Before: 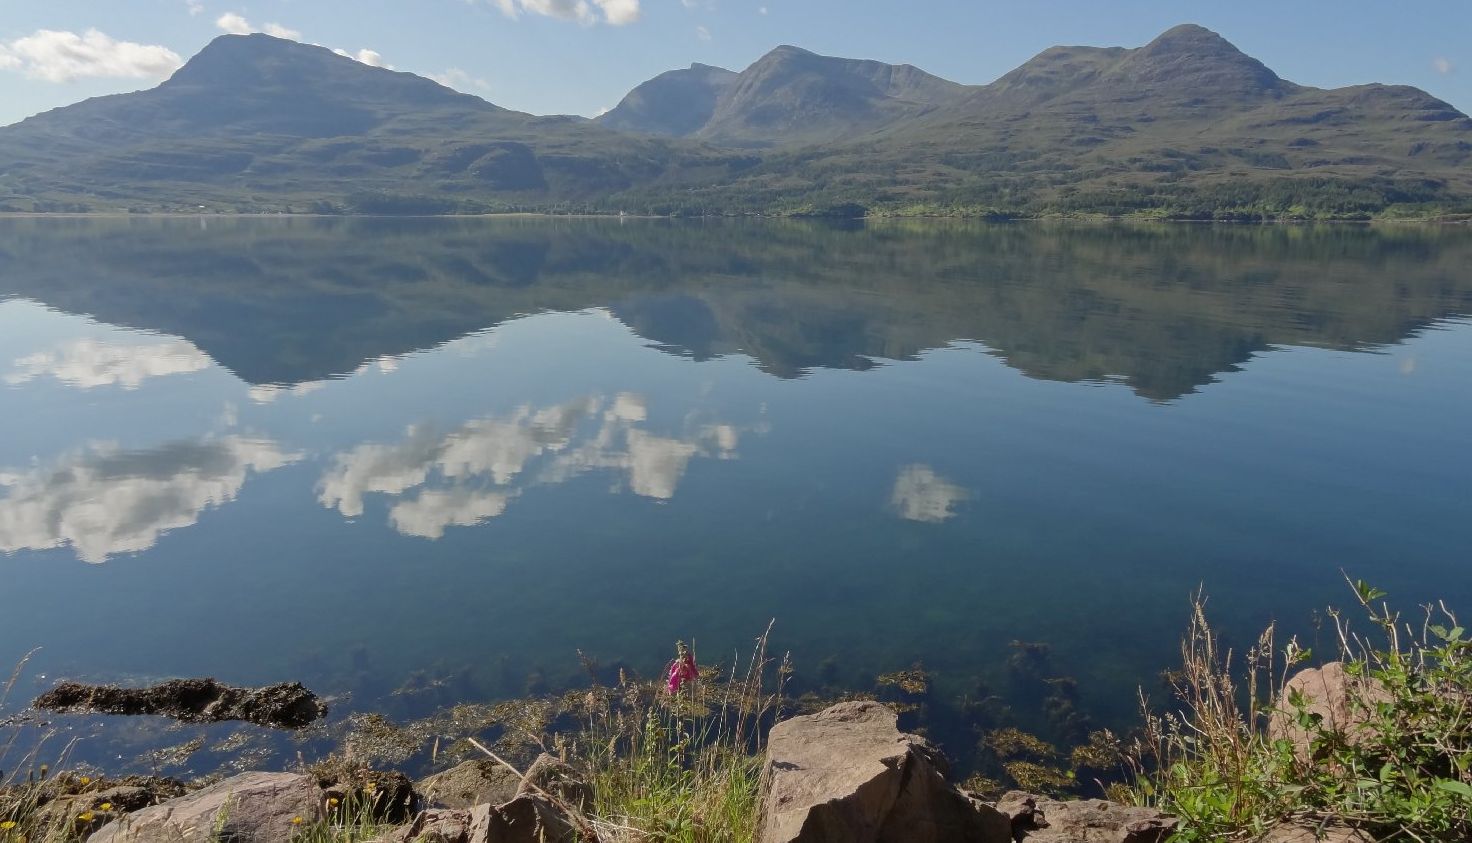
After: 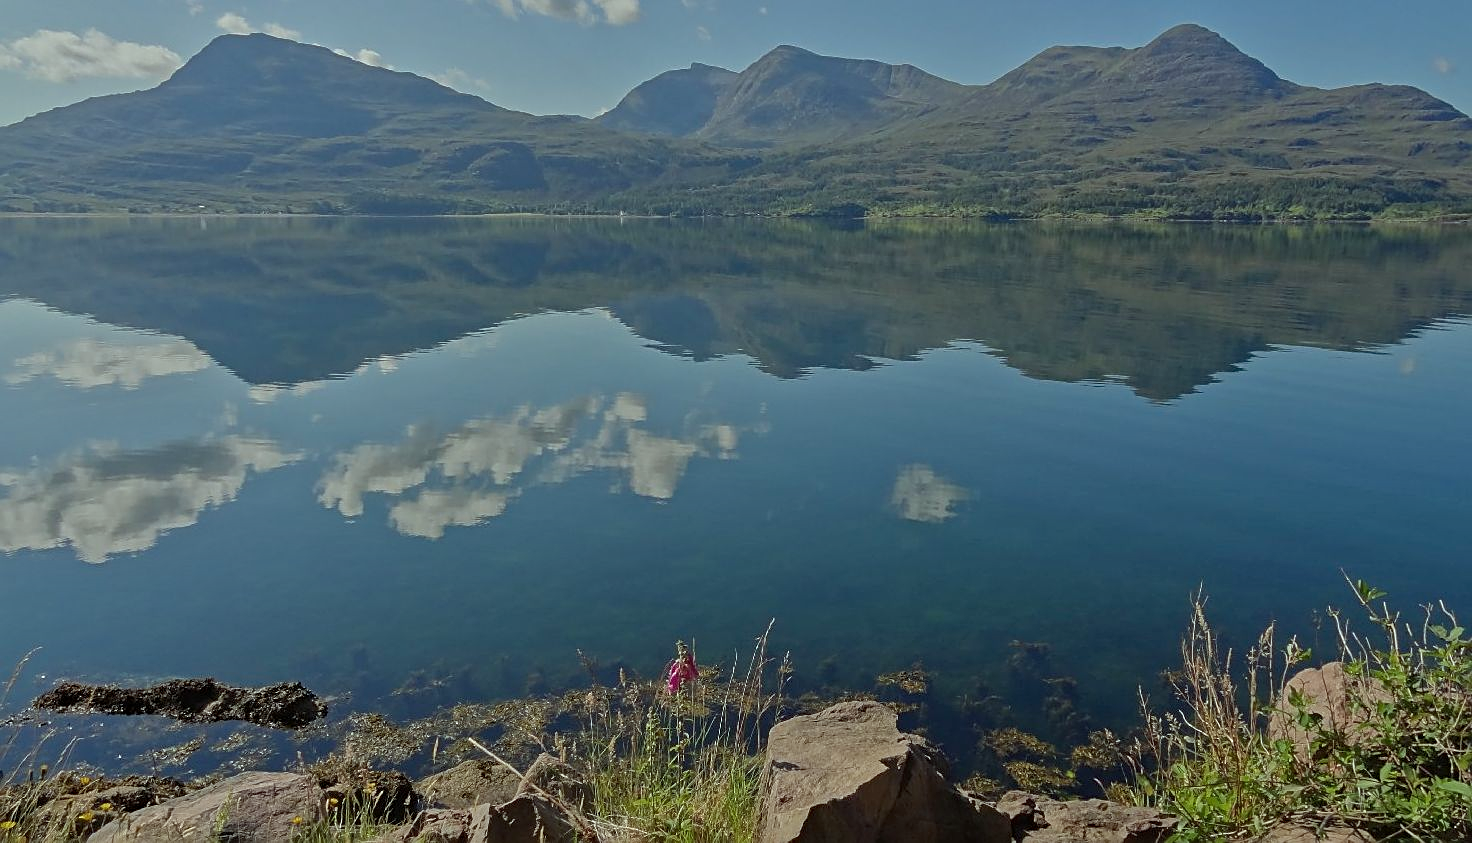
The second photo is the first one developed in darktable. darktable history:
color correction: highlights a* -6.69, highlights b* 0.49
tone equalizer: -8 EV -0.002 EV, -7 EV 0.005 EV, -6 EV -0.008 EV, -5 EV 0.007 EV, -4 EV -0.042 EV, -3 EV -0.233 EV, -2 EV -0.662 EV, -1 EV -0.983 EV, +0 EV -0.969 EV, smoothing diameter 2%, edges refinement/feathering 20, mask exposure compensation -1.57 EV, filter diffusion 5
sharpen: on, module defaults
haze removal: compatibility mode true, adaptive false
